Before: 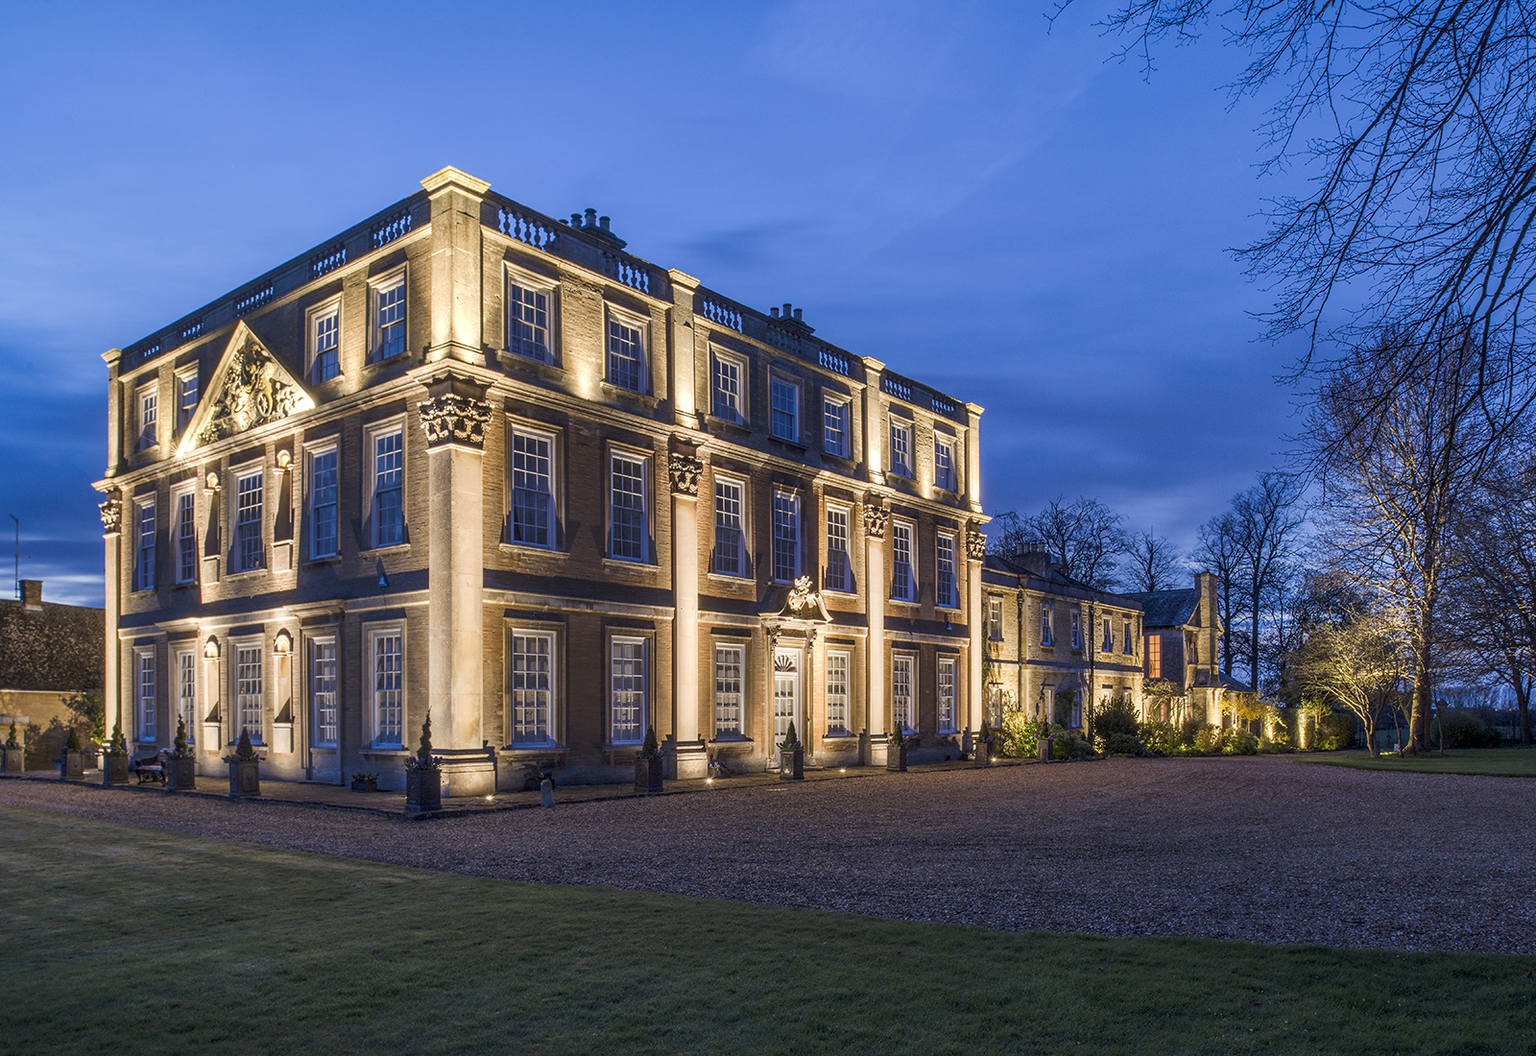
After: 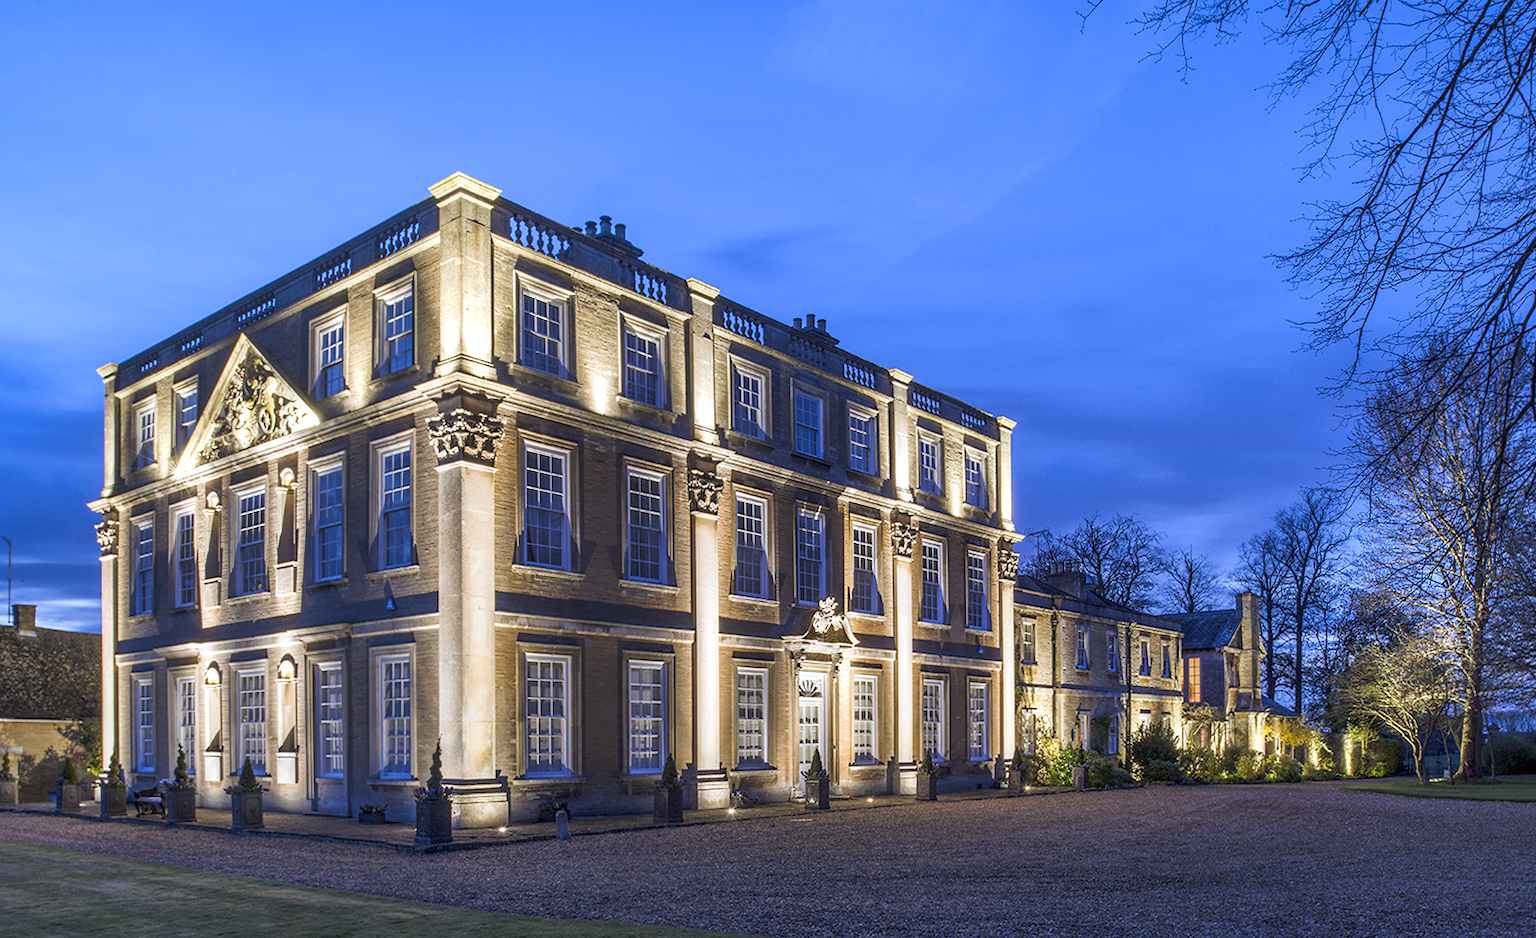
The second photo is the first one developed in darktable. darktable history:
tone equalizer: -8 EV 0.06 EV, smoothing diameter 25%, edges refinement/feathering 10, preserve details guided filter
crop and rotate: angle 0.2°, left 0.275%, right 3.127%, bottom 14.18%
exposure: exposure 0.29 EV, compensate highlight preservation false
white balance: red 0.931, blue 1.11
